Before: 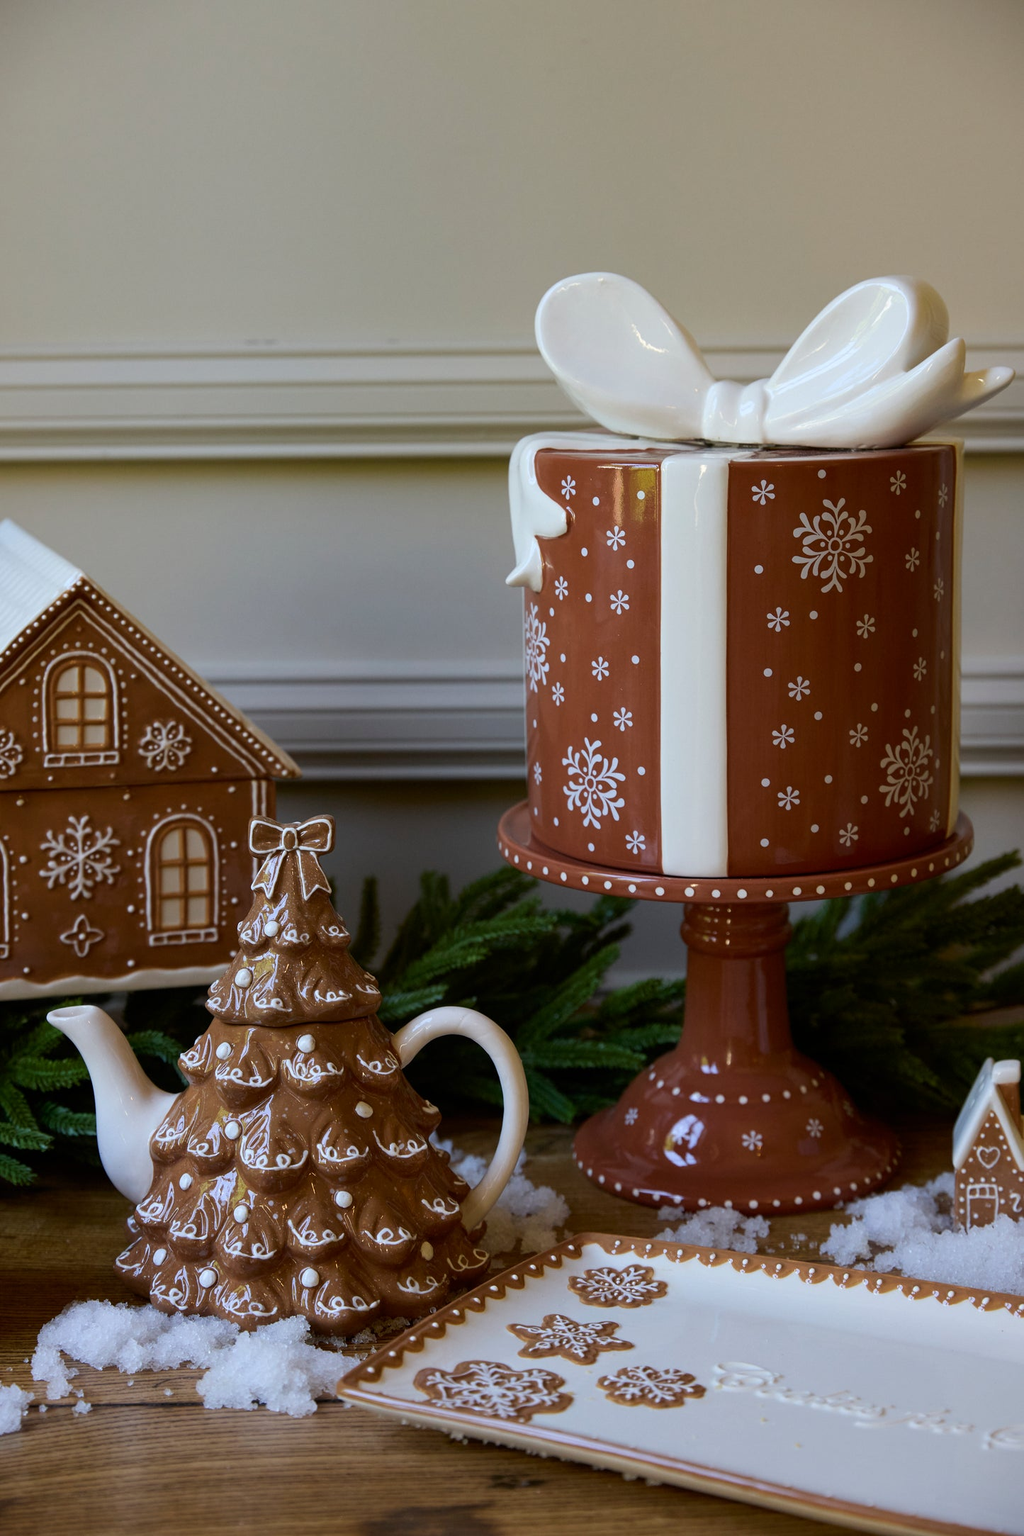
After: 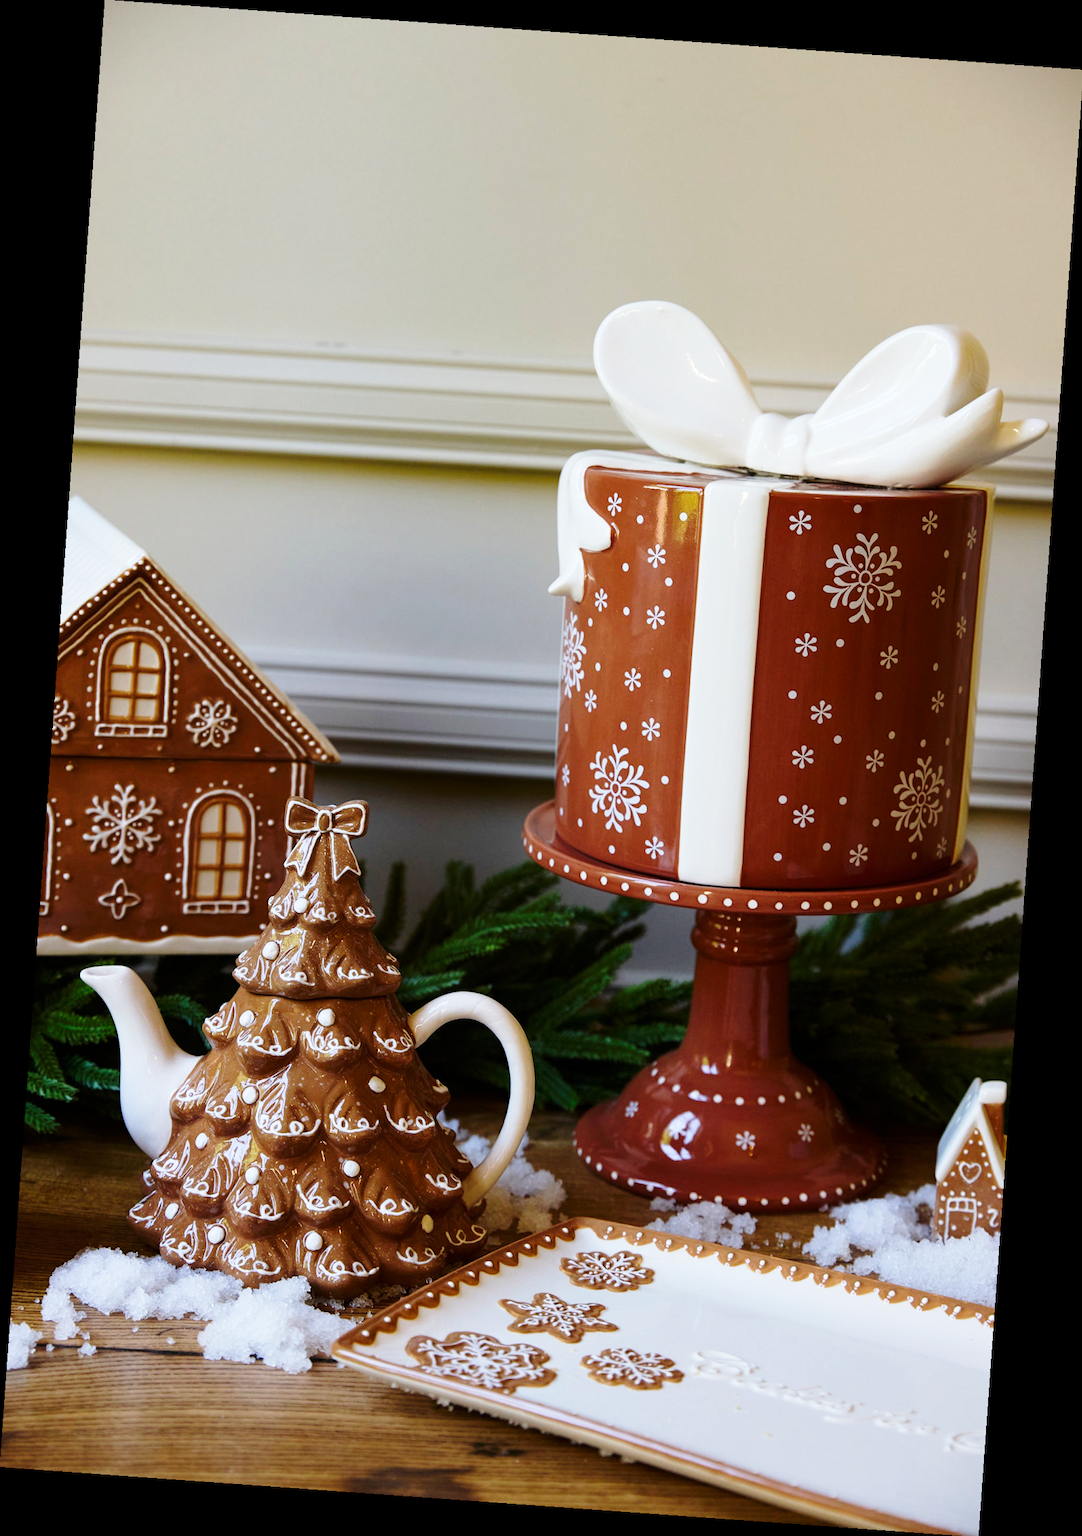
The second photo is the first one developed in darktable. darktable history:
base curve: curves: ch0 [(0, 0) (0.028, 0.03) (0.121, 0.232) (0.46, 0.748) (0.859, 0.968) (1, 1)], preserve colors none
rotate and perspective: rotation 4.1°, automatic cropping off
